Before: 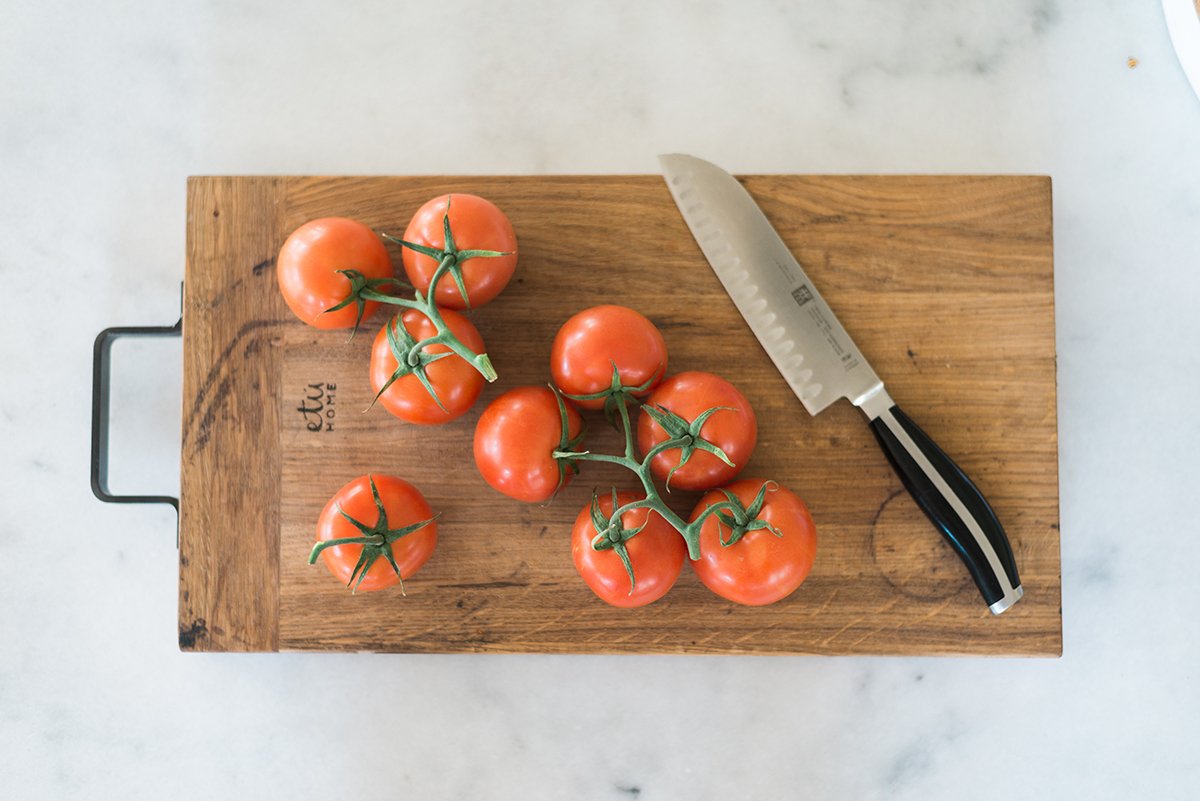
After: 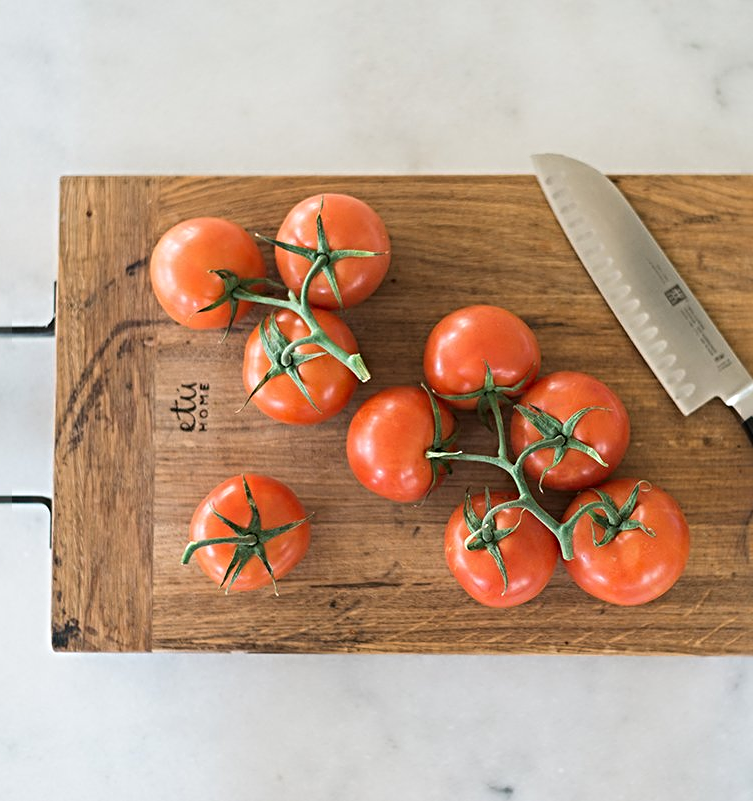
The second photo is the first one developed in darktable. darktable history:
sharpen: radius 4.883
crop: left 10.644%, right 26.528%
